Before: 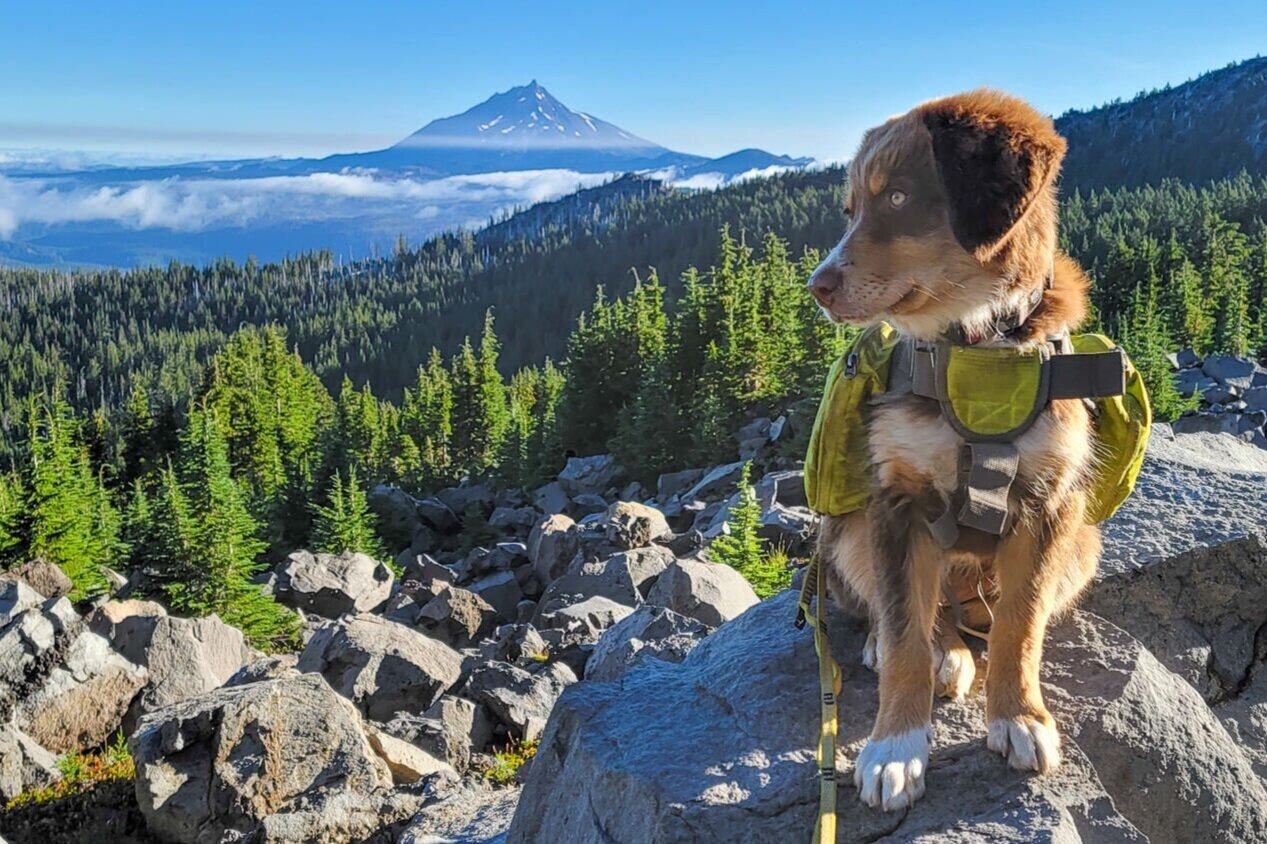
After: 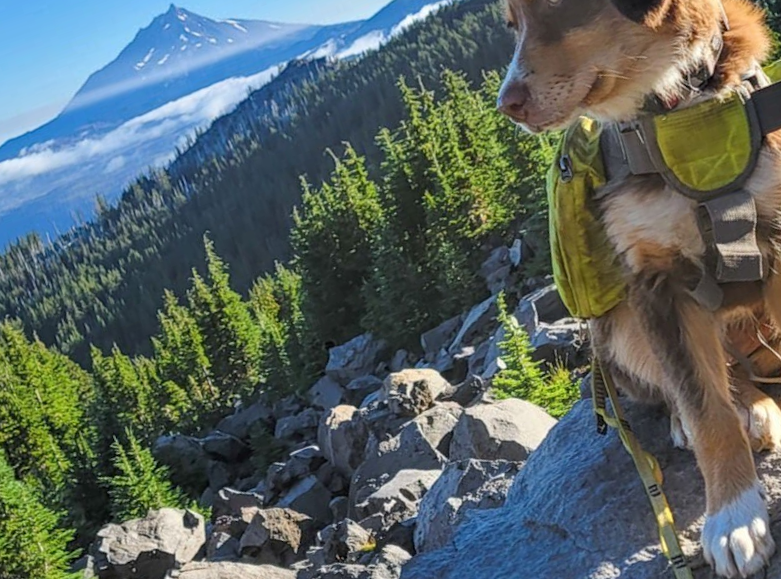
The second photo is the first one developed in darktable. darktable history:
crop and rotate: angle 19.31°, left 6.999%, right 4.117%, bottom 1.084%
